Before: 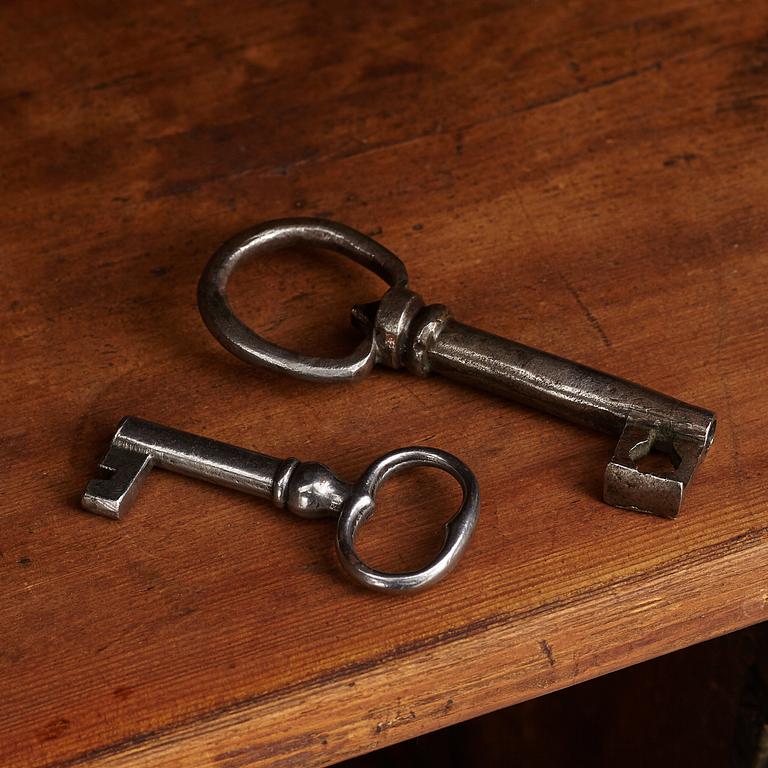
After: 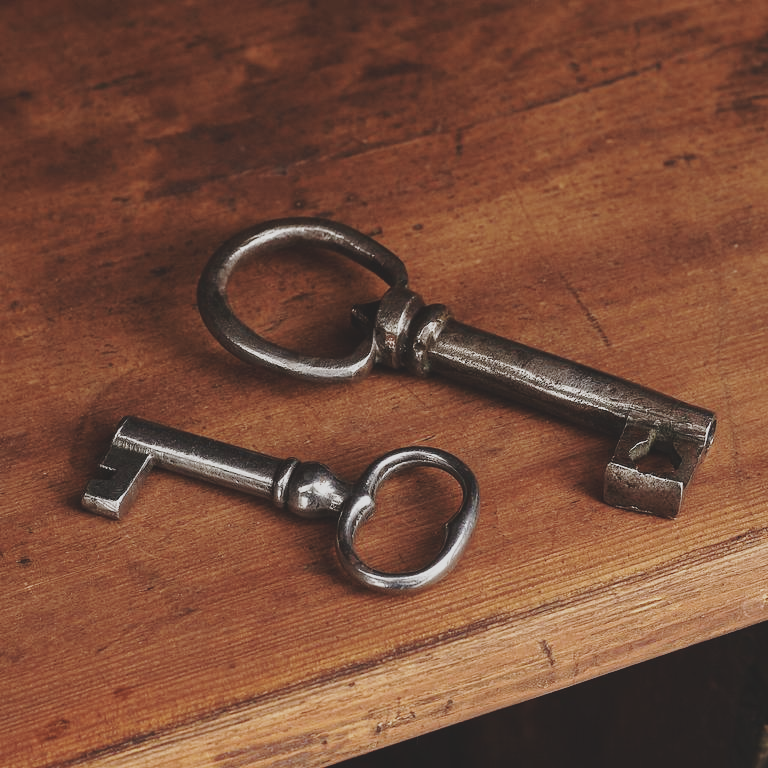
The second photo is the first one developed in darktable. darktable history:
base curve: curves: ch0 [(0, 0) (0.028, 0.03) (0.121, 0.232) (0.46, 0.748) (0.859, 0.968) (1, 1)], preserve colors none
contrast brightness saturation: contrast -0.25, saturation -0.427
